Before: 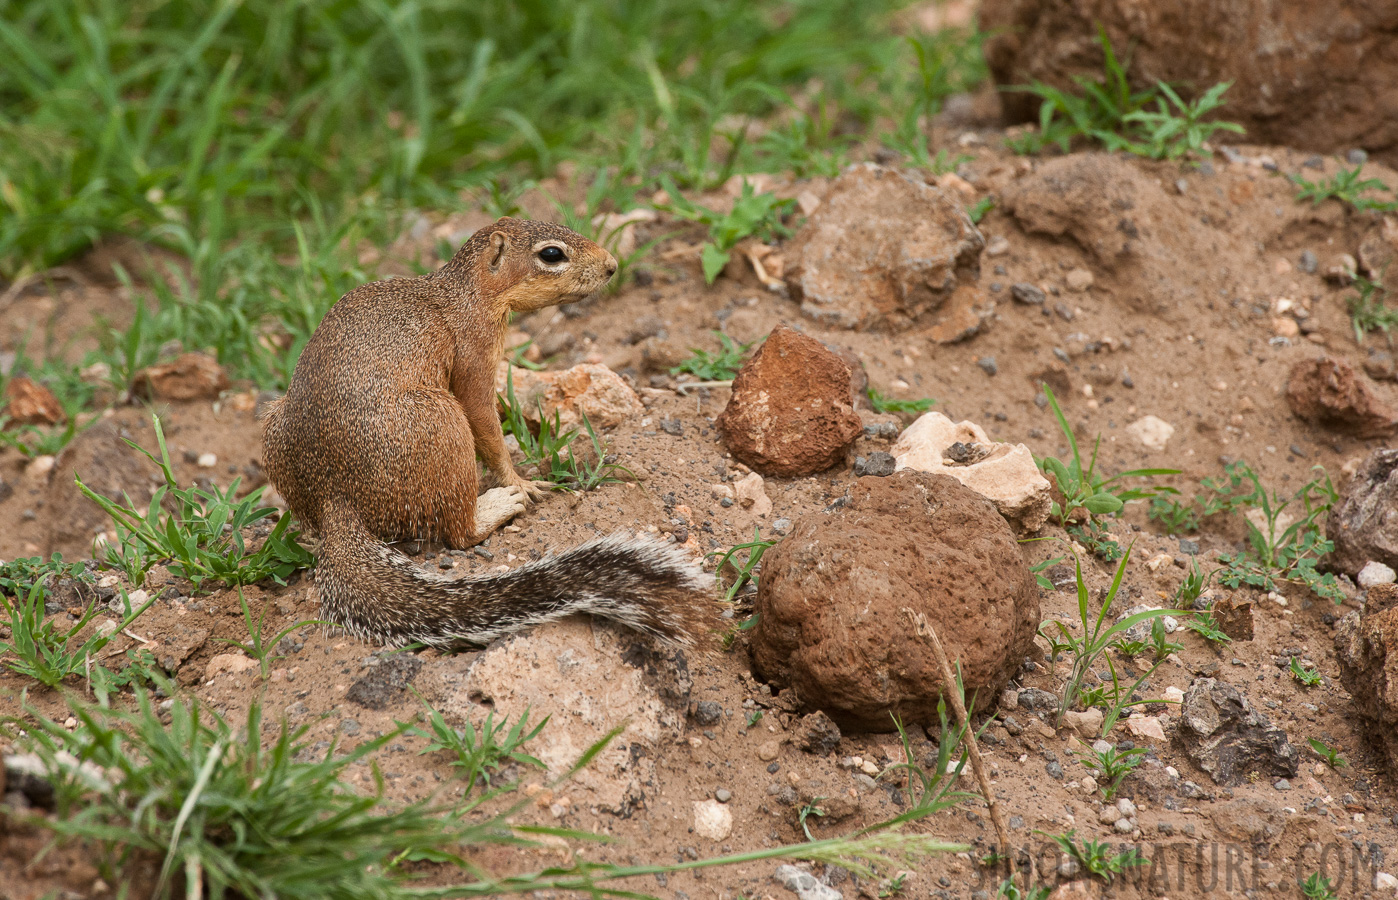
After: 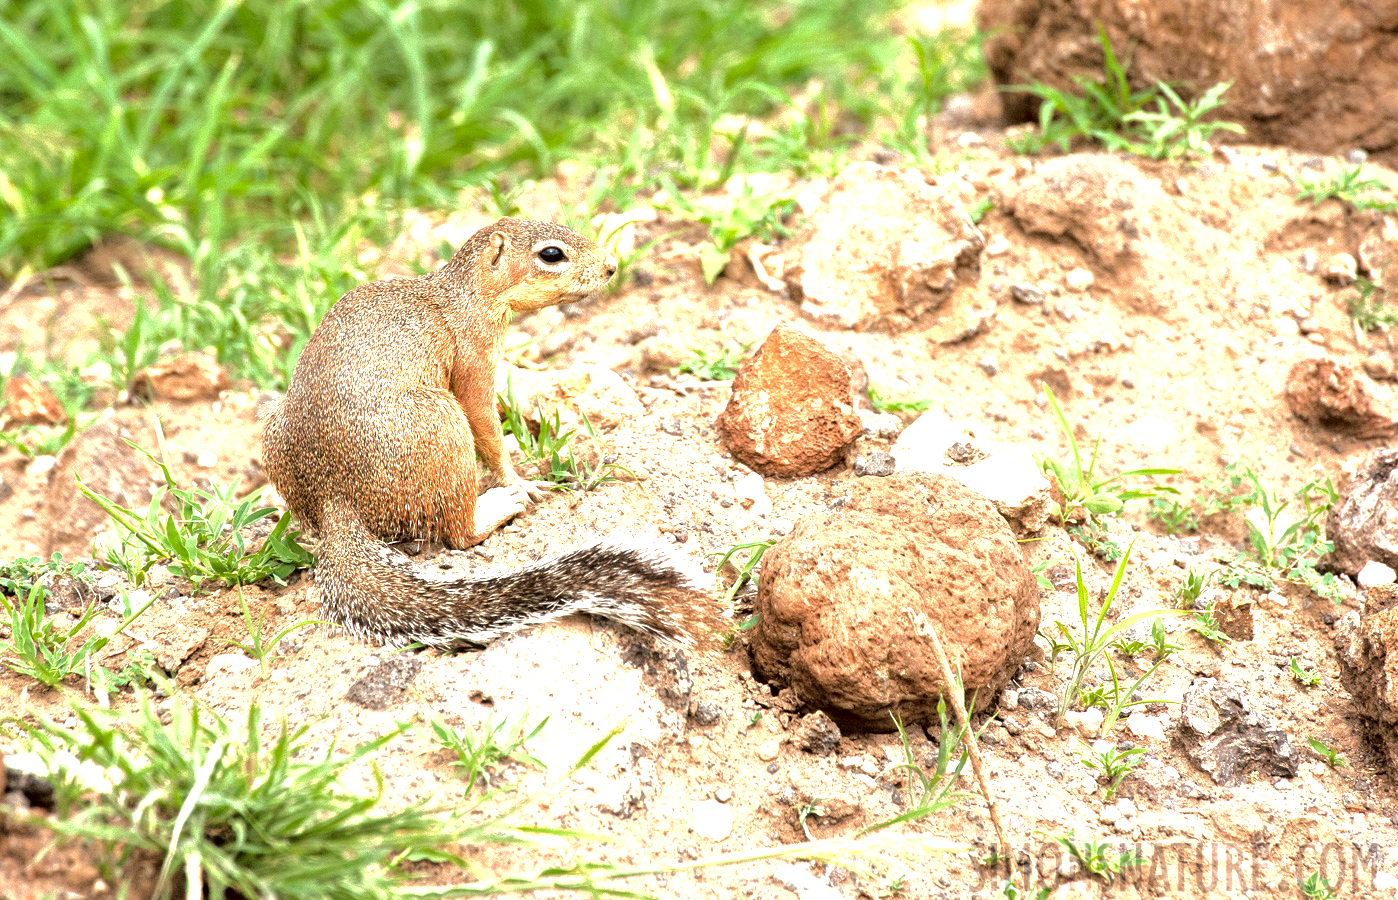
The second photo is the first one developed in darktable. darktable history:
tone equalizer: -8 EV -0.715 EV, -7 EV -0.706 EV, -6 EV -0.566 EV, -5 EV -0.416 EV, -3 EV 0.397 EV, -2 EV 0.6 EV, -1 EV 0.69 EV, +0 EV 0.761 EV
local contrast: highlights 104%, shadows 98%, detail 119%, midtone range 0.2
exposure: exposure 1.167 EV, compensate highlight preservation false
tone curve: curves: ch0 [(0, 0) (0.003, 0.001) (0.011, 0.002) (0.025, 0.007) (0.044, 0.015) (0.069, 0.022) (0.1, 0.03) (0.136, 0.056) (0.177, 0.115) (0.224, 0.177) (0.277, 0.244) (0.335, 0.322) (0.399, 0.398) (0.468, 0.471) (0.543, 0.545) (0.623, 0.614) (0.709, 0.685) (0.801, 0.765) (0.898, 0.867) (1, 1)], color space Lab, independent channels, preserve colors none
